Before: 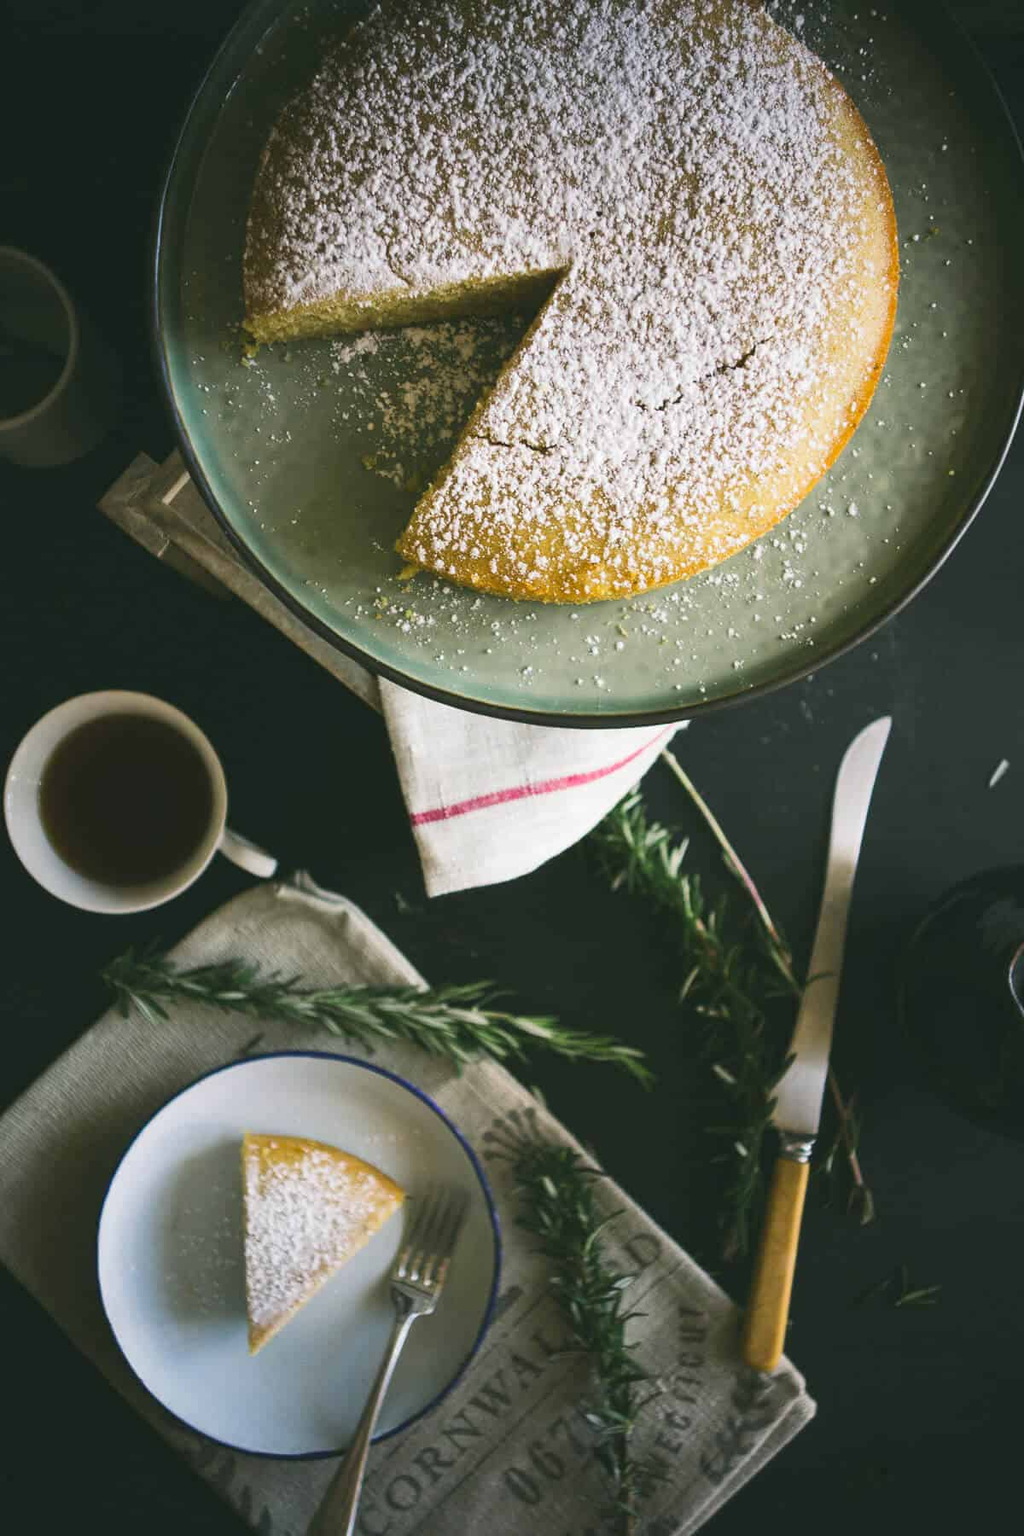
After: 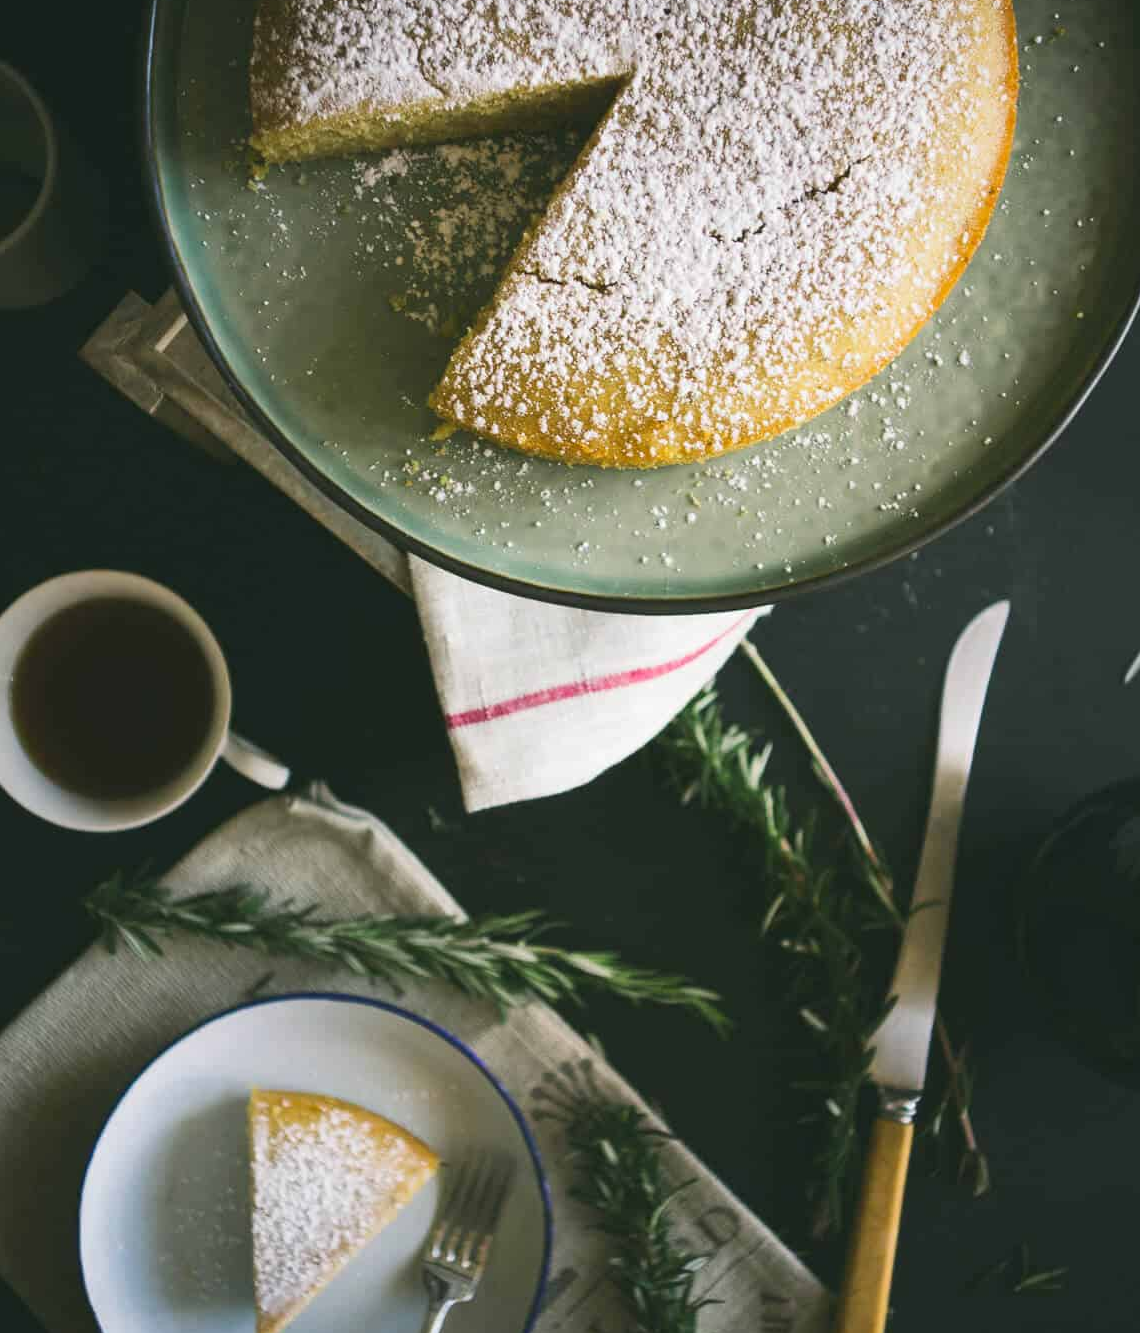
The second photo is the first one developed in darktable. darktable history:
crop and rotate: left 2.991%, top 13.302%, right 1.981%, bottom 12.636%
